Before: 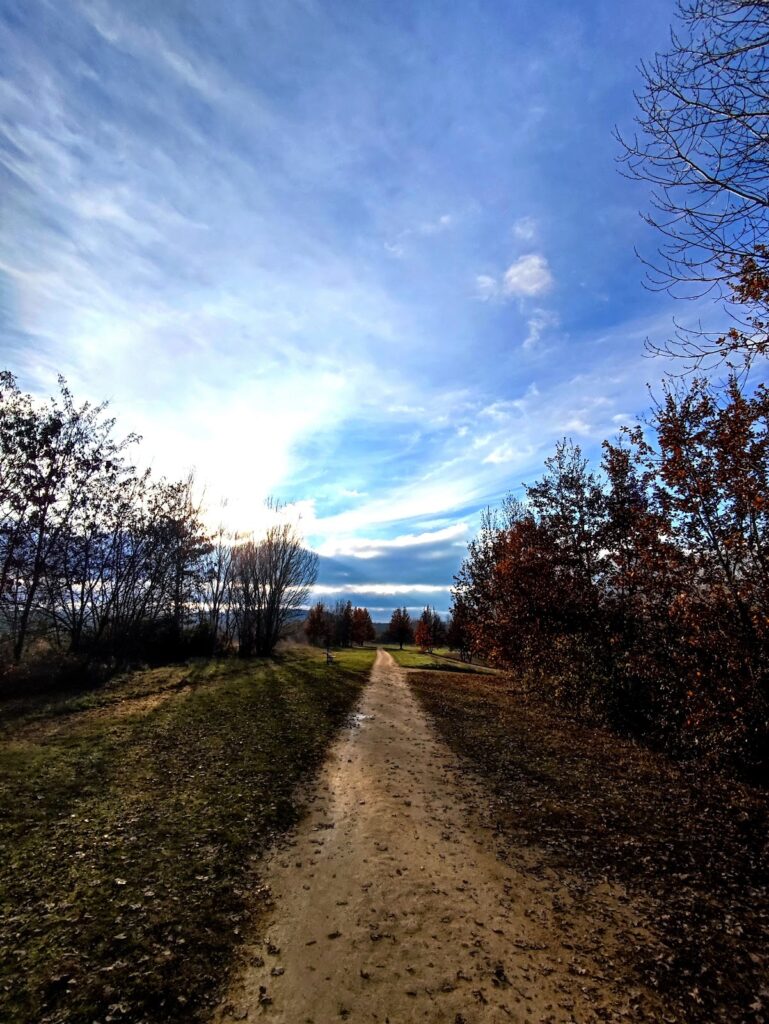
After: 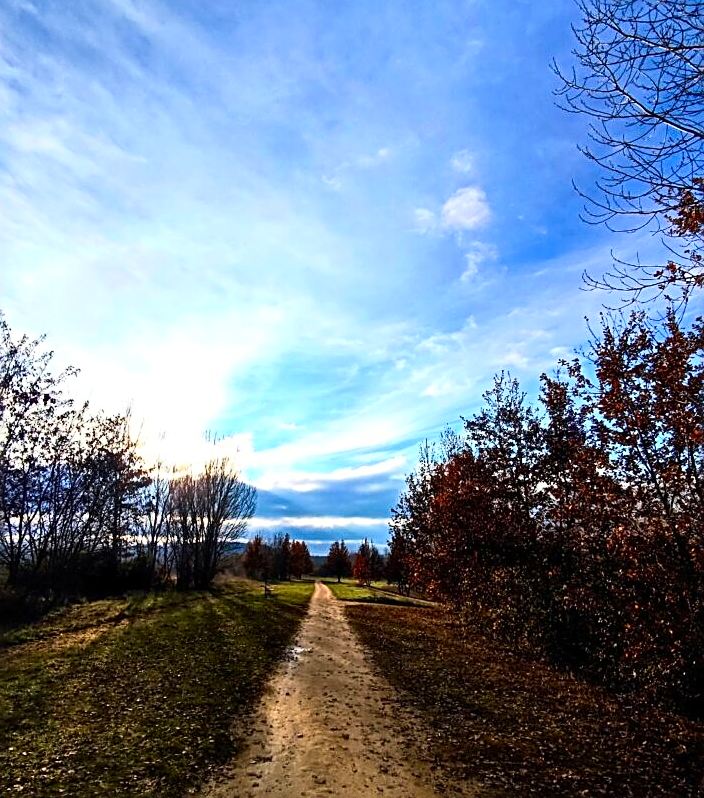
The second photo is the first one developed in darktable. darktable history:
crop: left 8.155%, top 6.611%, bottom 15.385%
contrast brightness saturation: contrast 0.23, brightness 0.1, saturation 0.29
velvia: strength 15%
sharpen: on, module defaults
